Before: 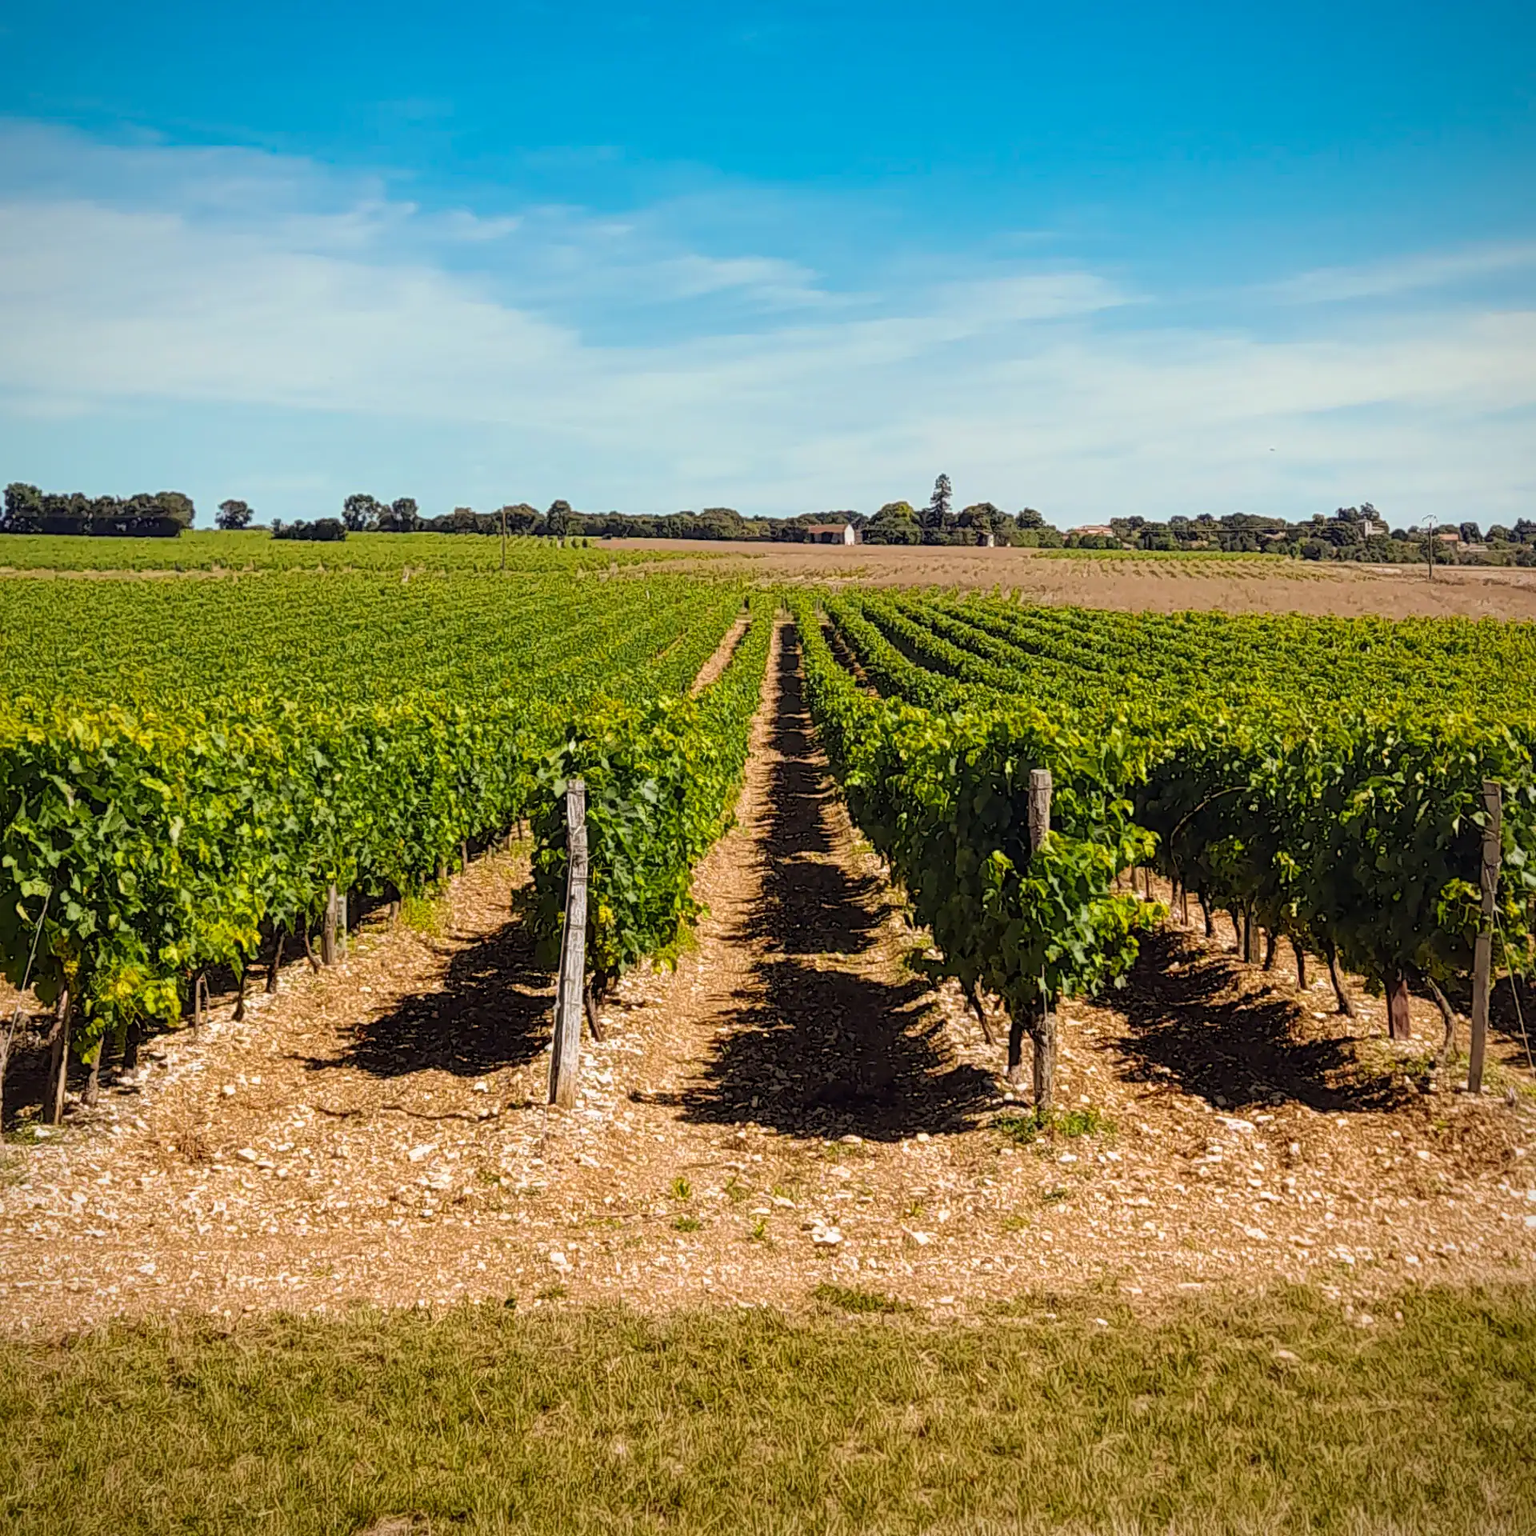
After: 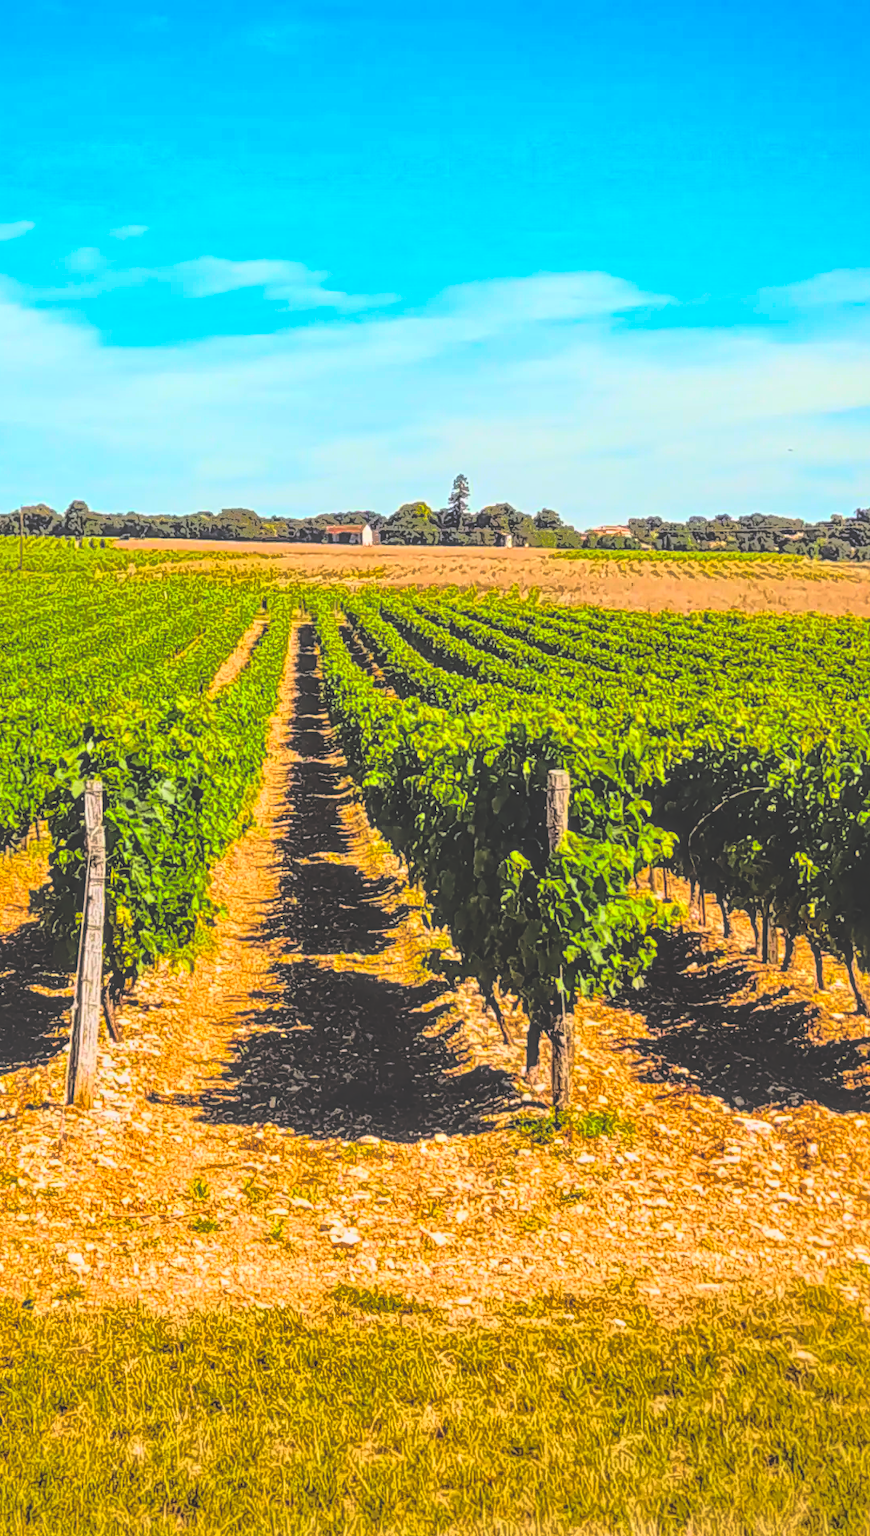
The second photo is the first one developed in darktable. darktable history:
crop: left 31.458%, top 0%, right 11.876%
local contrast: highlights 73%, shadows 15%, midtone range 0.197
rgb curve: curves: ch0 [(0, 0) (0.21, 0.15) (0.24, 0.21) (0.5, 0.75) (0.75, 0.96) (0.89, 0.99) (1, 1)]; ch1 [(0, 0.02) (0.21, 0.13) (0.25, 0.2) (0.5, 0.67) (0.75, 0.9) (0.89, 0.97) (1, 1)]; ch2 [(0, 0.02) (0.21, 0.13) (0.25, 0.2) (0.5, 0.67) (0.75, 0.9) (0.89, 0.97) (1, 1)], compensate middle gray true
shadows and highlights: shadows 25, highlights -70
